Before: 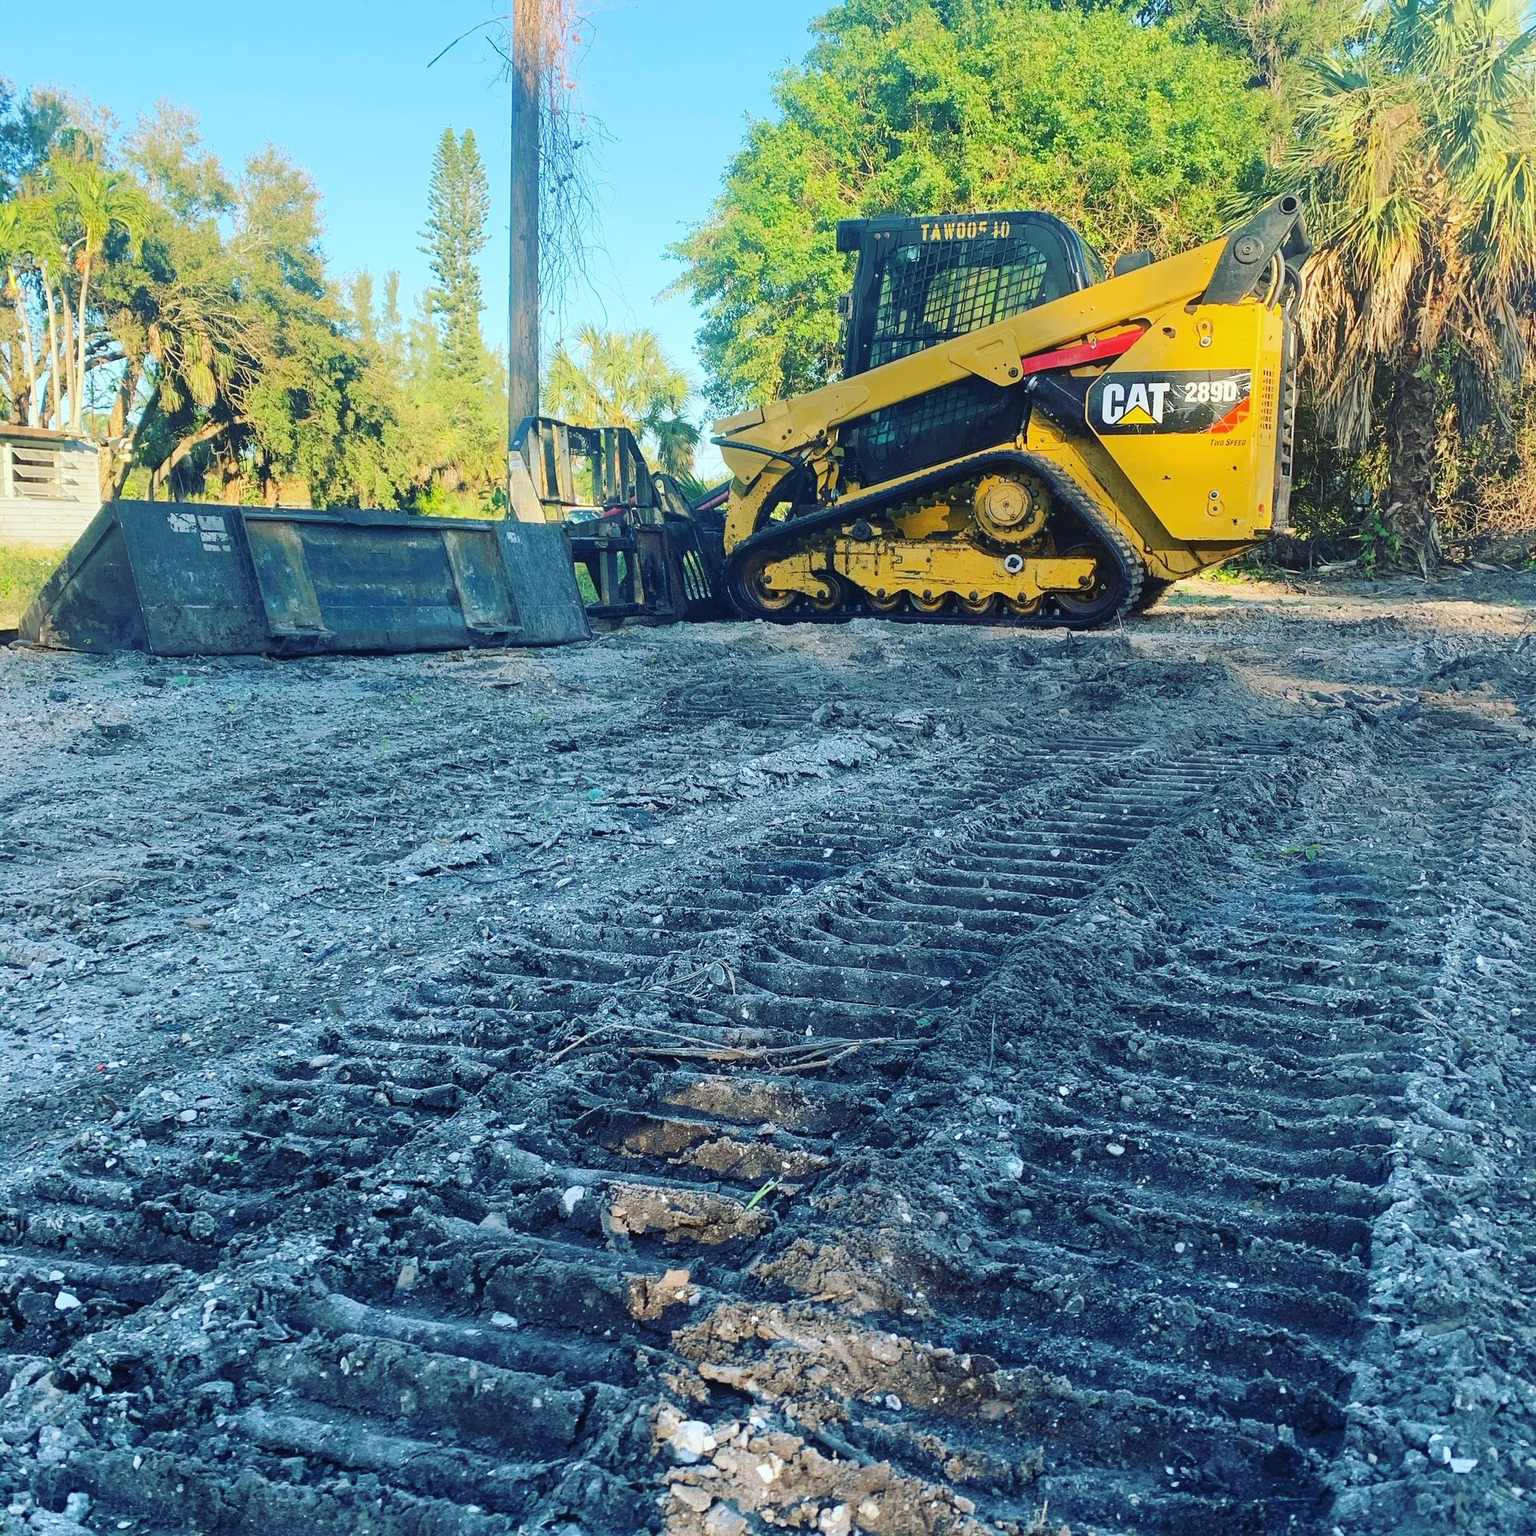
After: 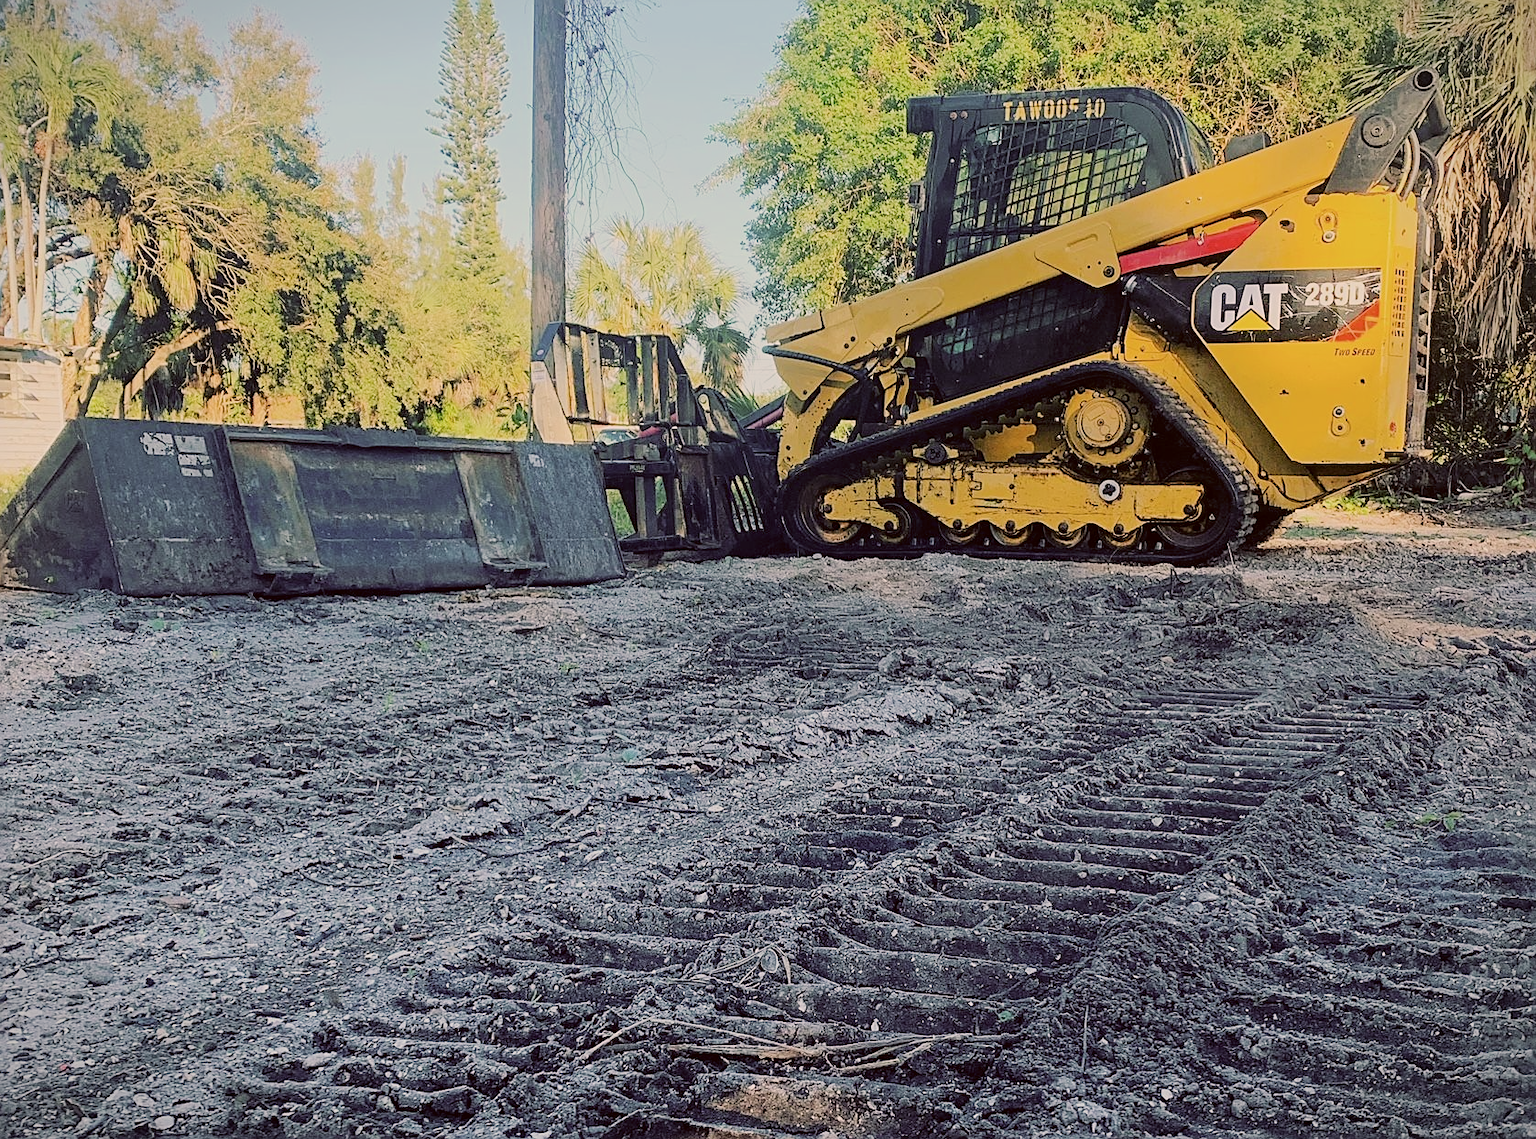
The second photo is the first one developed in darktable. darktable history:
sharpen: amount 0.5
vignetting: fall-off start 99.76%, fall-off radius 65.11%, automatic ratio true
crop: left 2.942%, top 8.854%, right 9.673%, bottom 26.332%
tone equalizer: mask exposure compensation -0.504 EV
color correction: highlights a* 10.21, highlights b* 9.7, shadows a* 8, shadows b* 7.64, saturation 0.811
filmic rgb: black relative exposure -7.65 EV, white relative exposure 4.56 EV, threshold 2.96 EV, hardness 3.61, contrast 1.054, enable highlight reconstruction true
